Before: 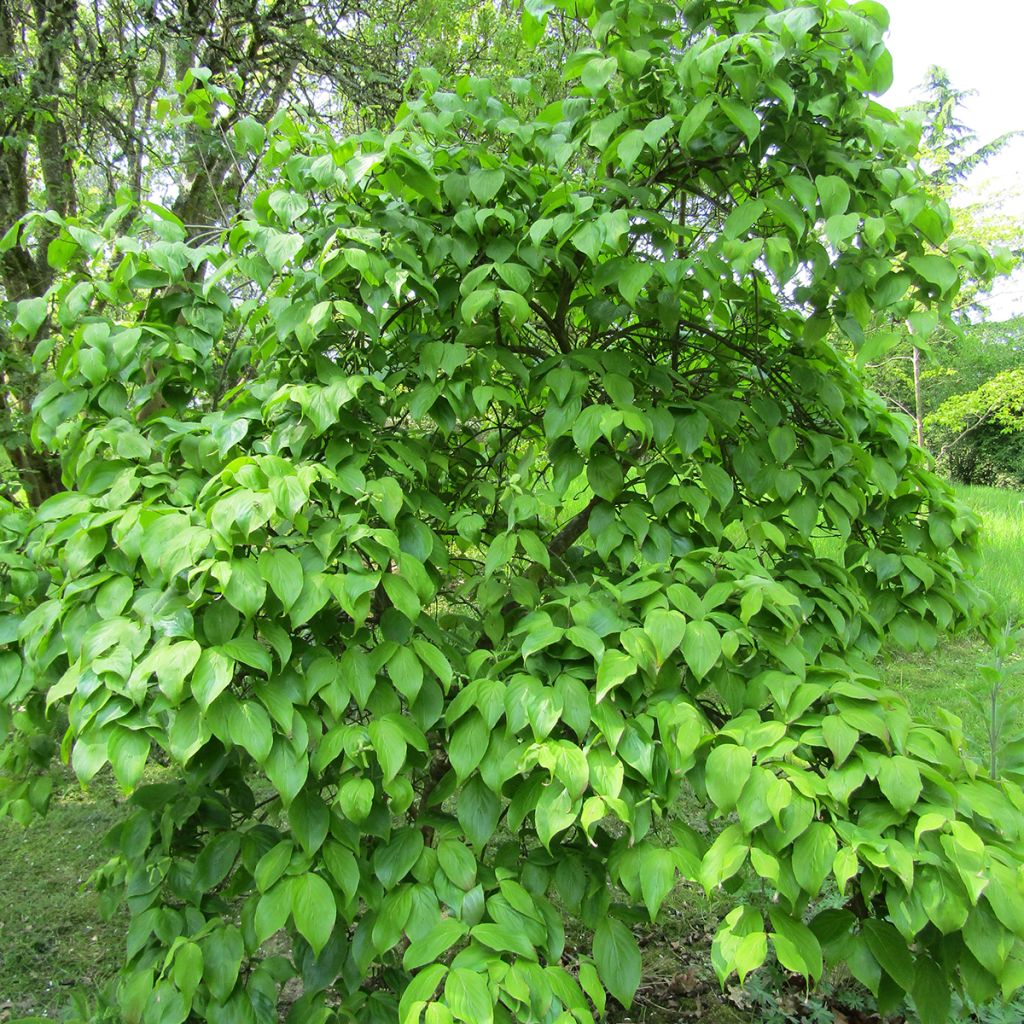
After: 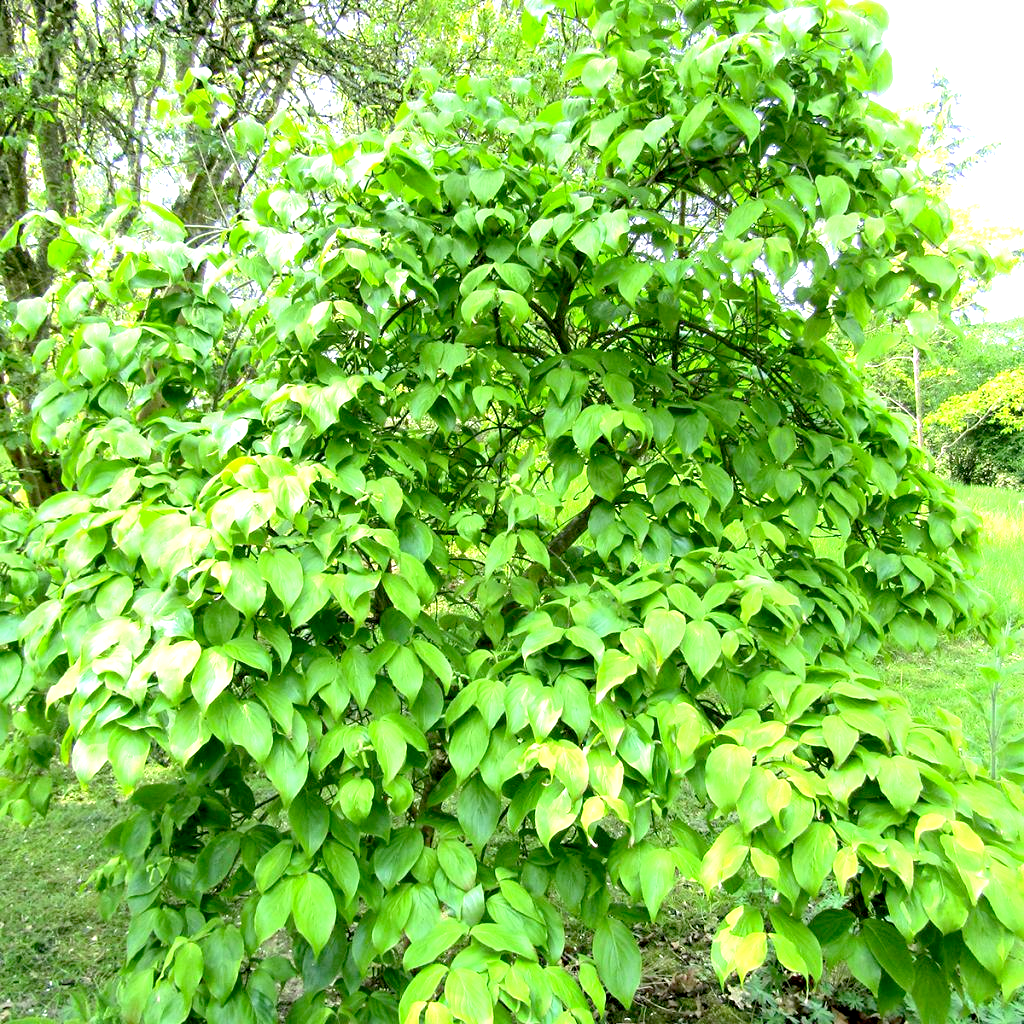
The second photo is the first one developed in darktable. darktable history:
exposure: black level correction 0.011, exposure 1.082 EV, compensate highlight preservation false
